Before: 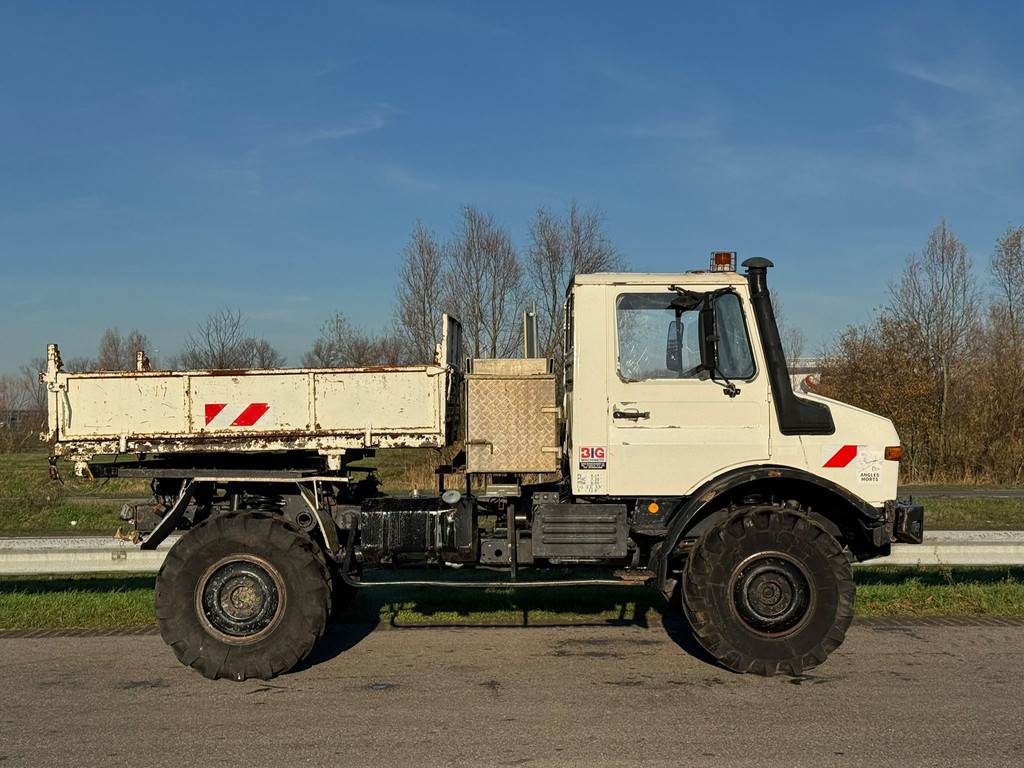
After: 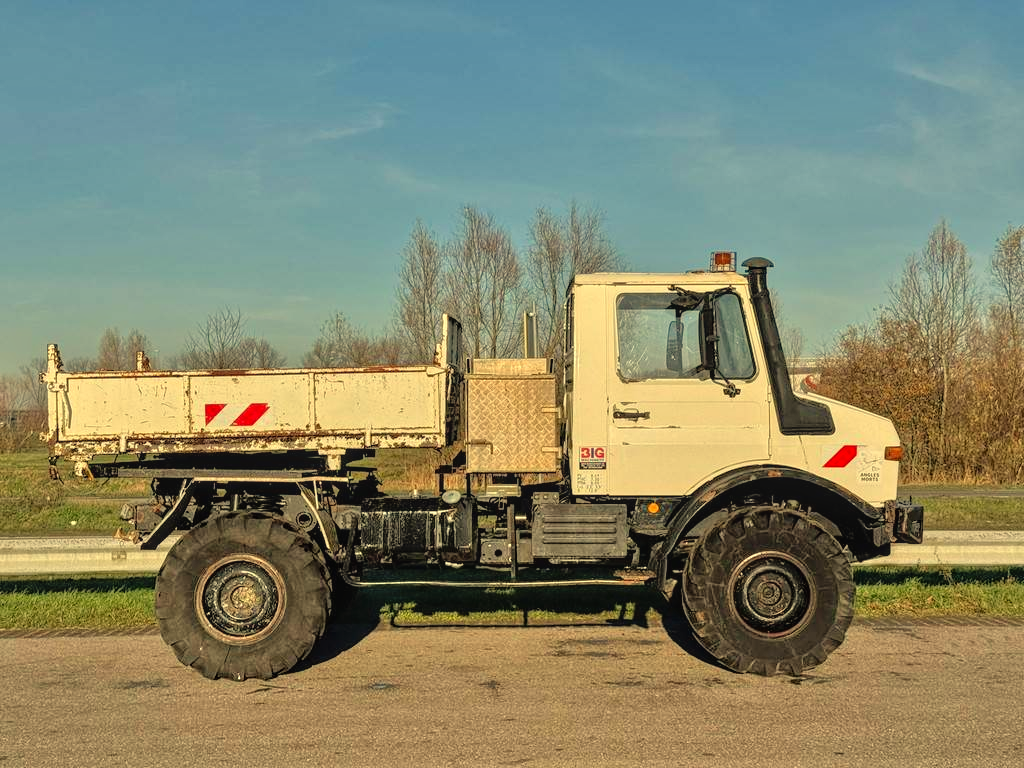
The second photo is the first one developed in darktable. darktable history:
local contrast: detail 110%
white balance: red 1.08, blue 0.791
tone equalizer: -7 EV 0.15 EV, -6 EV 0.6 EV, -5 EV 1.15 EV, -4 EV 1.33 EV, -3 EV 1.15 EV, -2 EV 0.6 EV, -1 EV 0.15 EV, mask exposure compensation -0.5 EV
